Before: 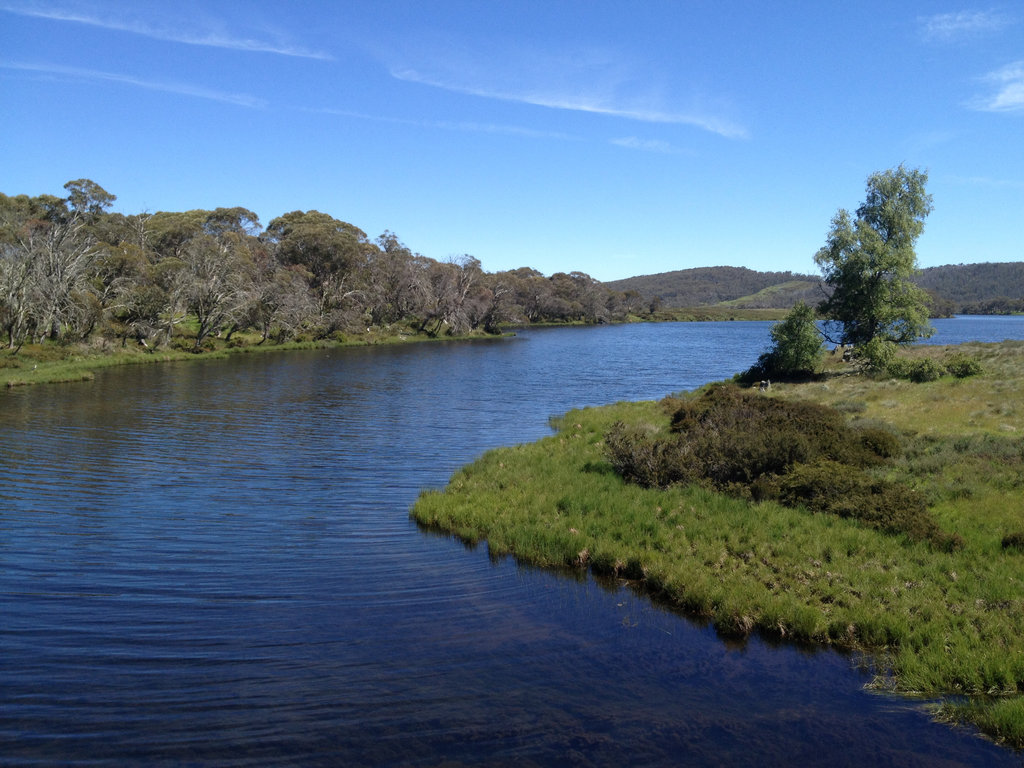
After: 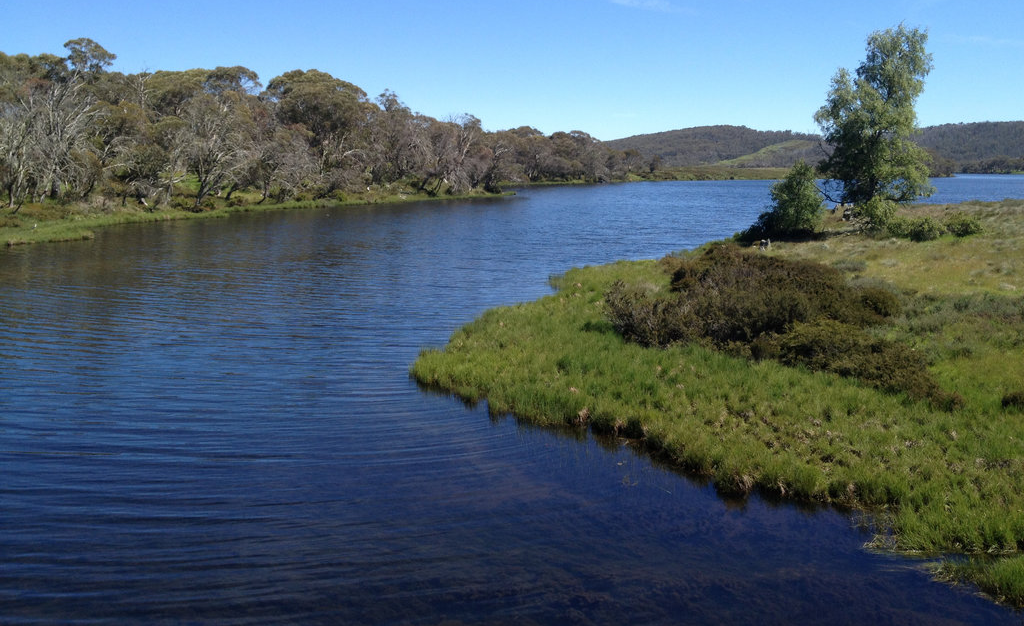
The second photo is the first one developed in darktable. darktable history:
crop and rotate: top 18.423%
